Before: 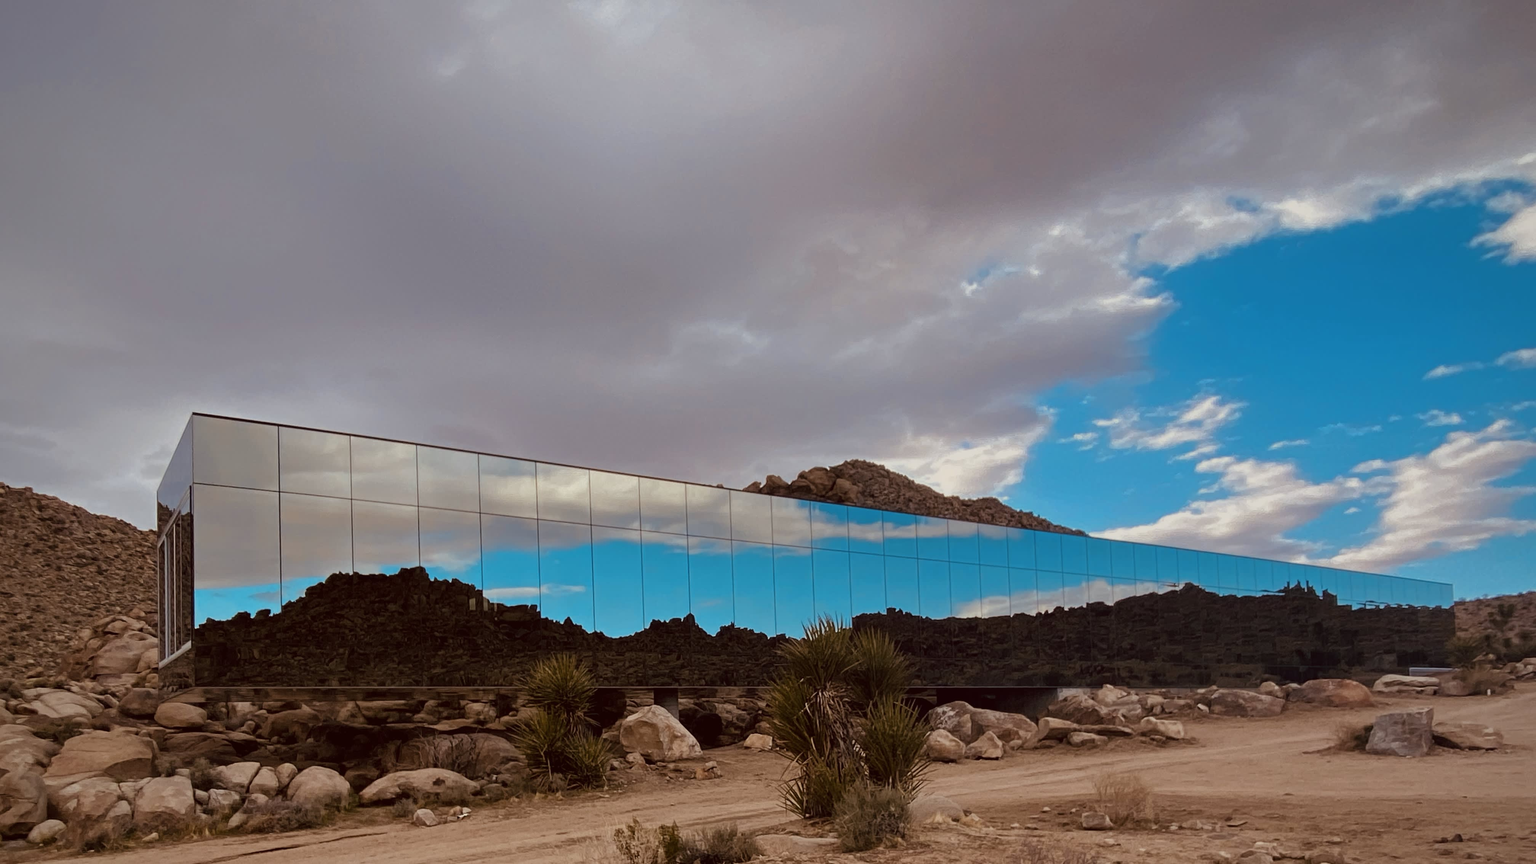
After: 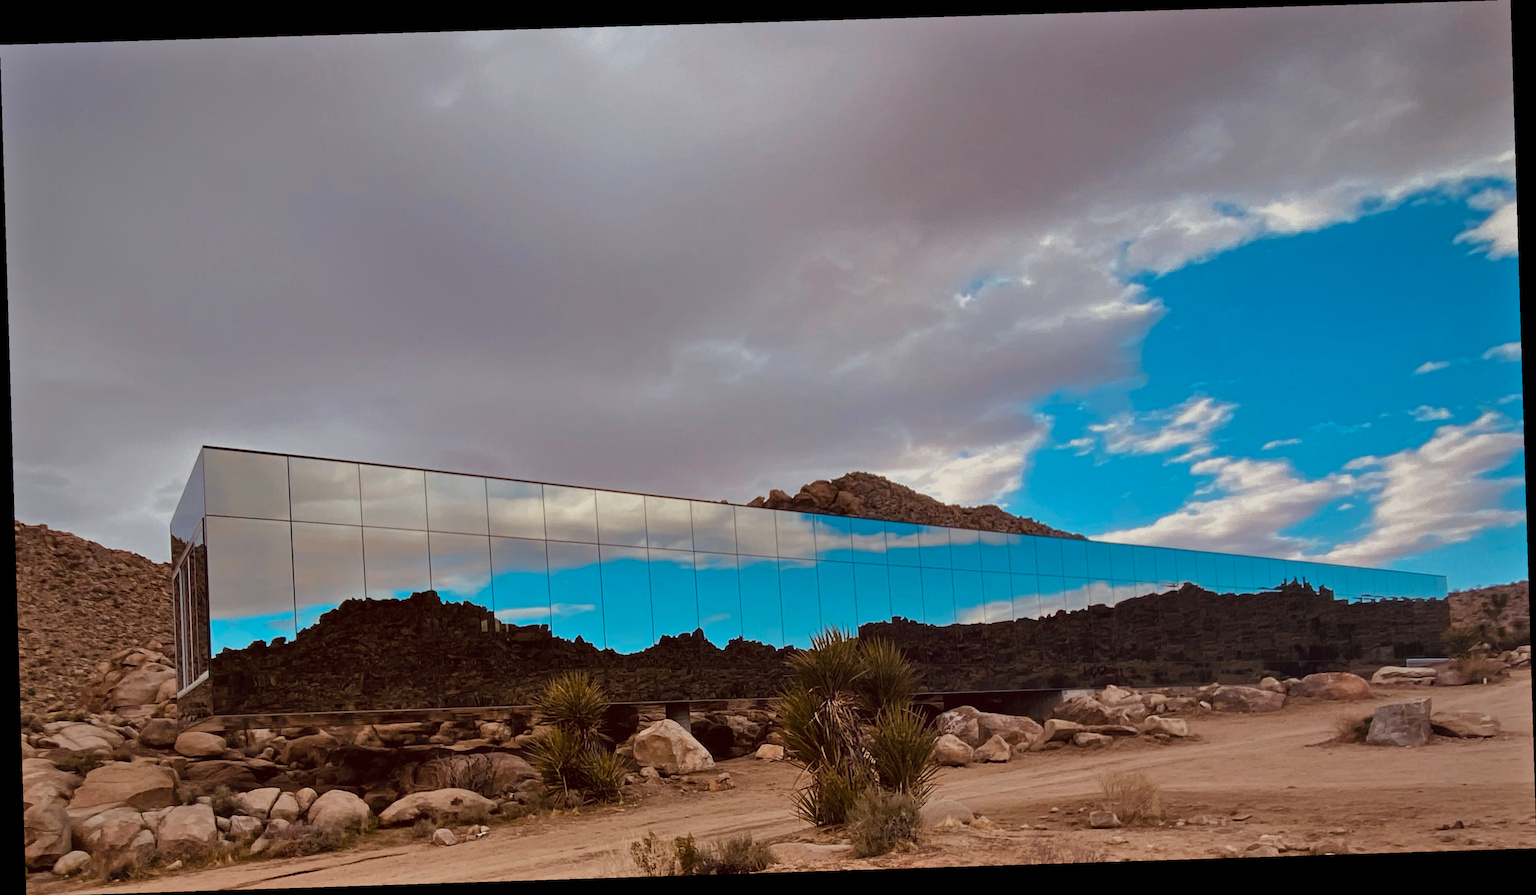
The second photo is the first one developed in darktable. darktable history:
rotate and perspective: rotation -1.77°, lens shift (horizontal) 0.004, automatic cropping off
shadows and highlights: shadows 37.27, highlights -28.18, soften with gaussian
